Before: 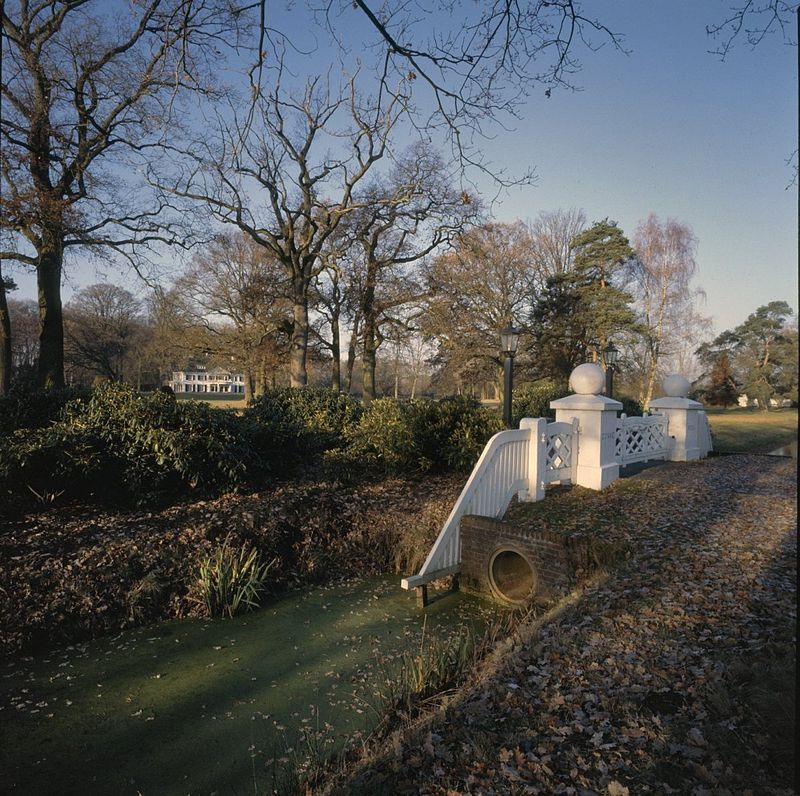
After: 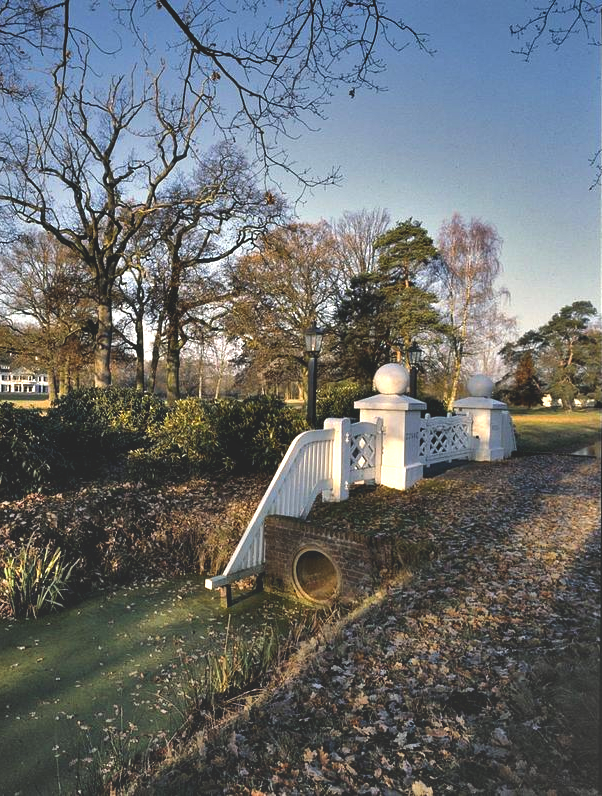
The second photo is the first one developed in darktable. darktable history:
crop and rotate: left 24.749%
levels: mode automatic
exposure: black level correction 0.001, compensate highlight preservation false
color balance rgb: global offset › luminance 1.98%, perceptual saturation grading › global saturation 29.647%, contrast 4.77%
contrast equalizer: y [[0.6 ×6], [0.55 ×6], [0 ×6], [0 ×6], [0 ×6]]
shadows and highlights: soften with gaussian
